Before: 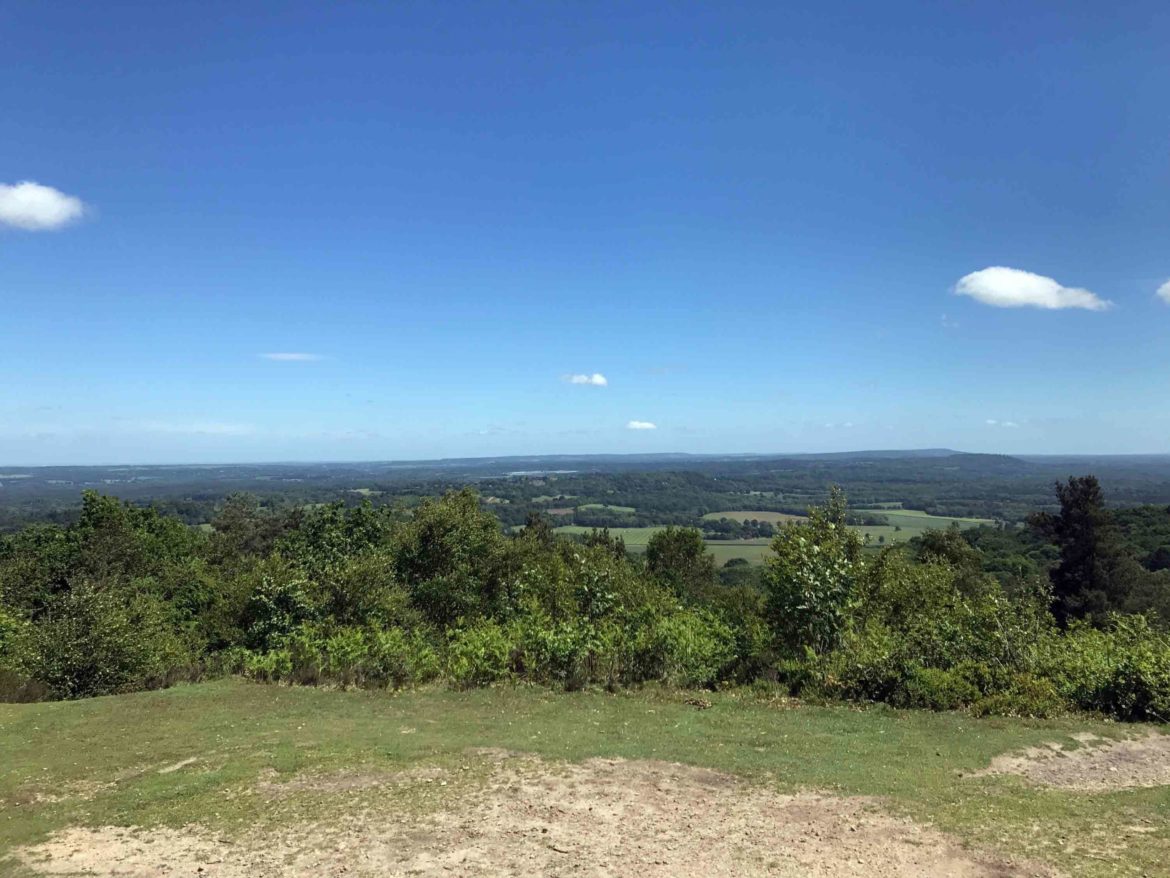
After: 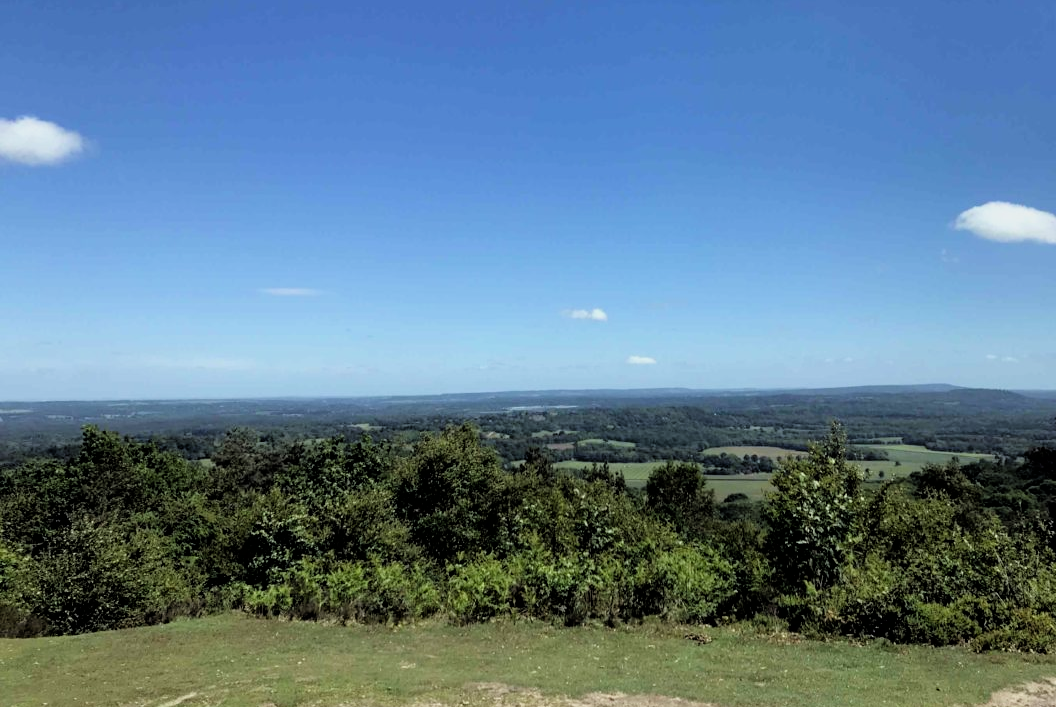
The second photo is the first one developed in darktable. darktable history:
crop: top 7.49%, right 9.717%, bottom 11.943%
filmic rgb: black relative exposure -3.92 EV, white relative exposure 3.14 EV, hardness 2.87
white balance: red 0.986, blue 1.01
